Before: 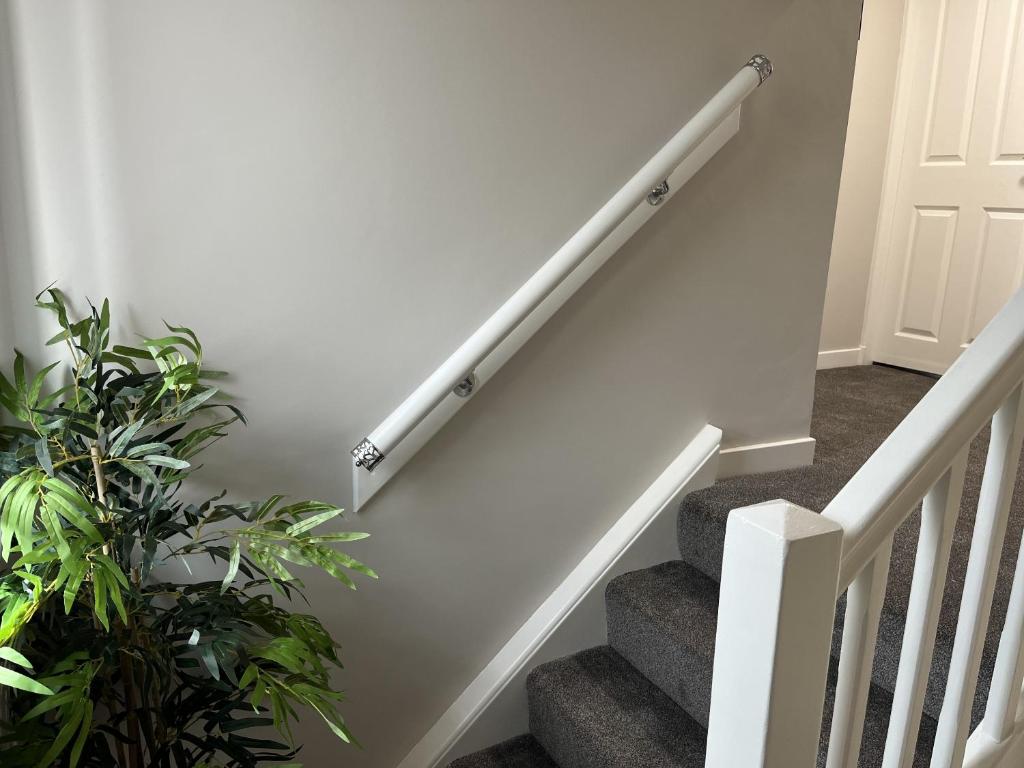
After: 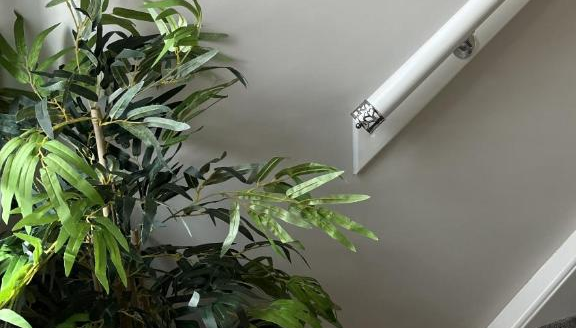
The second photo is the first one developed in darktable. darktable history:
crop: top 44.089%, right 43.654%, bottom 13.126%
